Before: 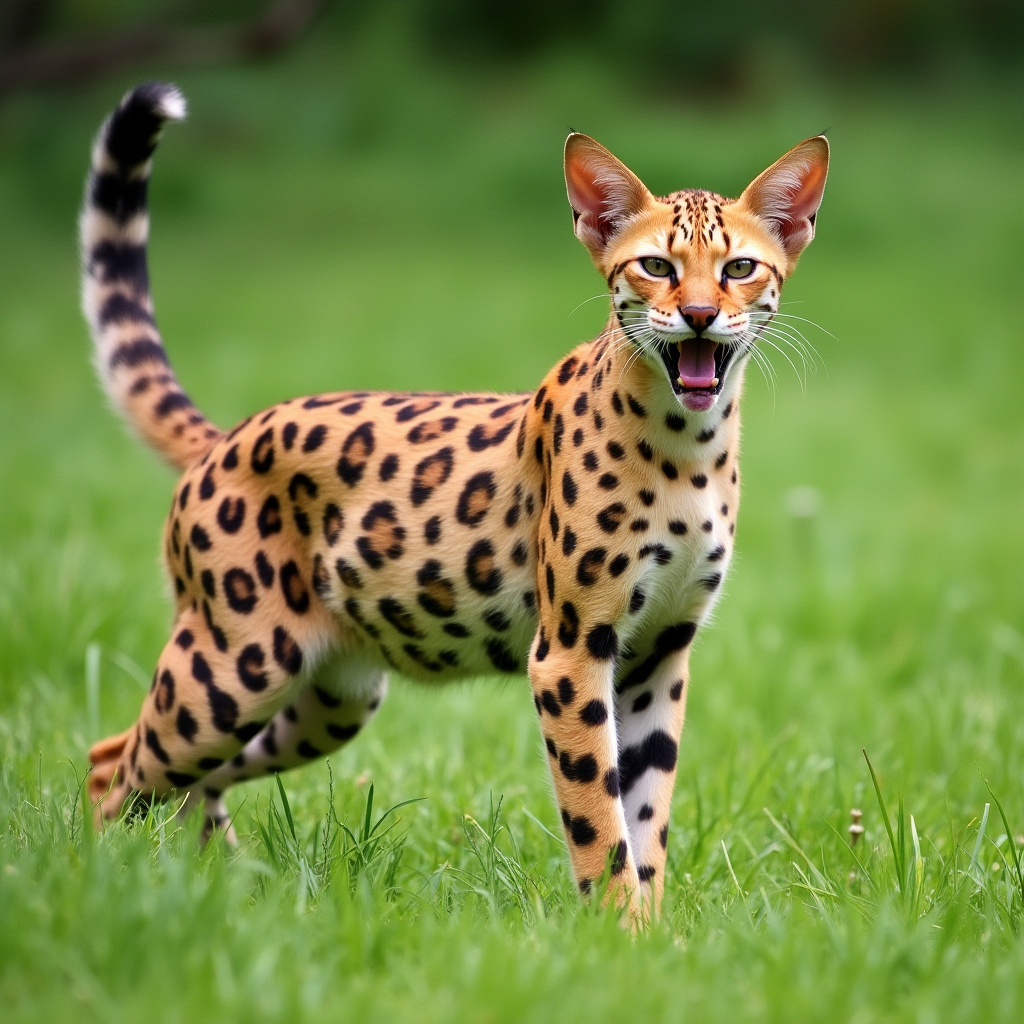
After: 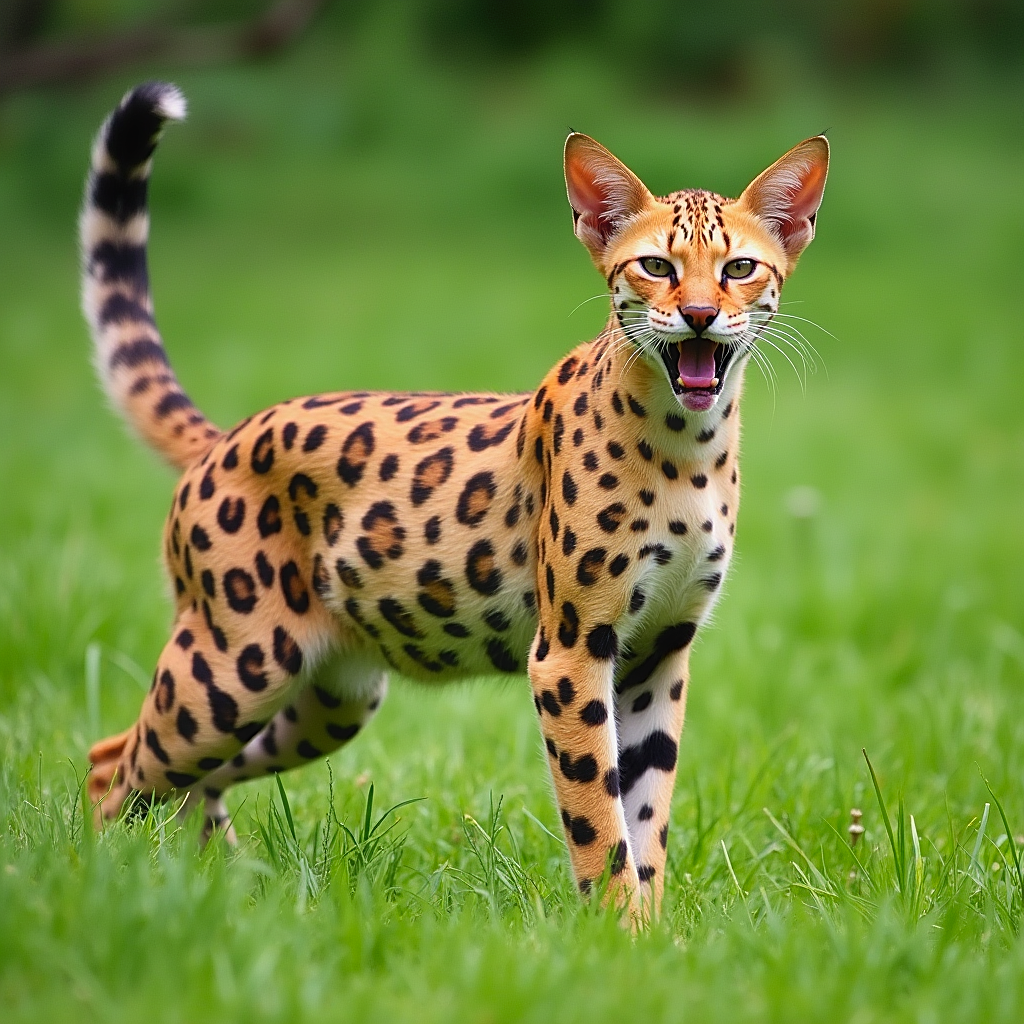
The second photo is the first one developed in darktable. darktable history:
shadows and highlights: shadows 53, soften with gaussian
contrast equalizer: y [[0.5, 0.486, 0.447, 0.446, 0.489, 0.5], [0.5 ×6], [0.5 ×6], [0 ×6], [0 ×6]]
sharpen: on, module defaults
contrast brightness saturation: contrast 0.04, saturation 0.07
